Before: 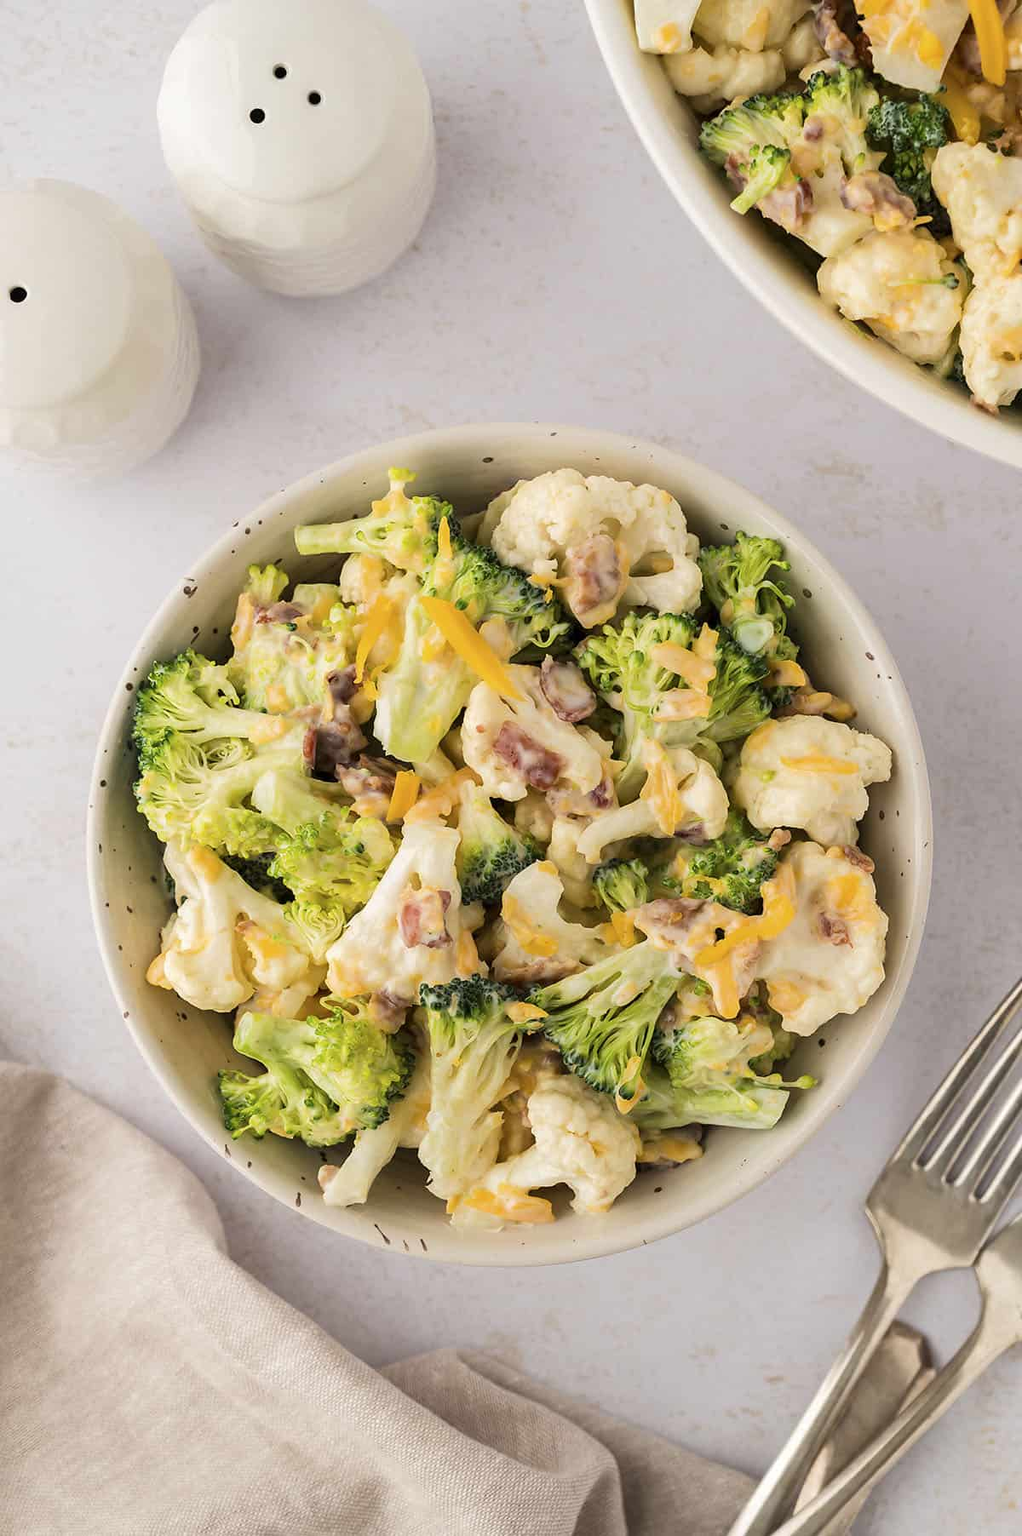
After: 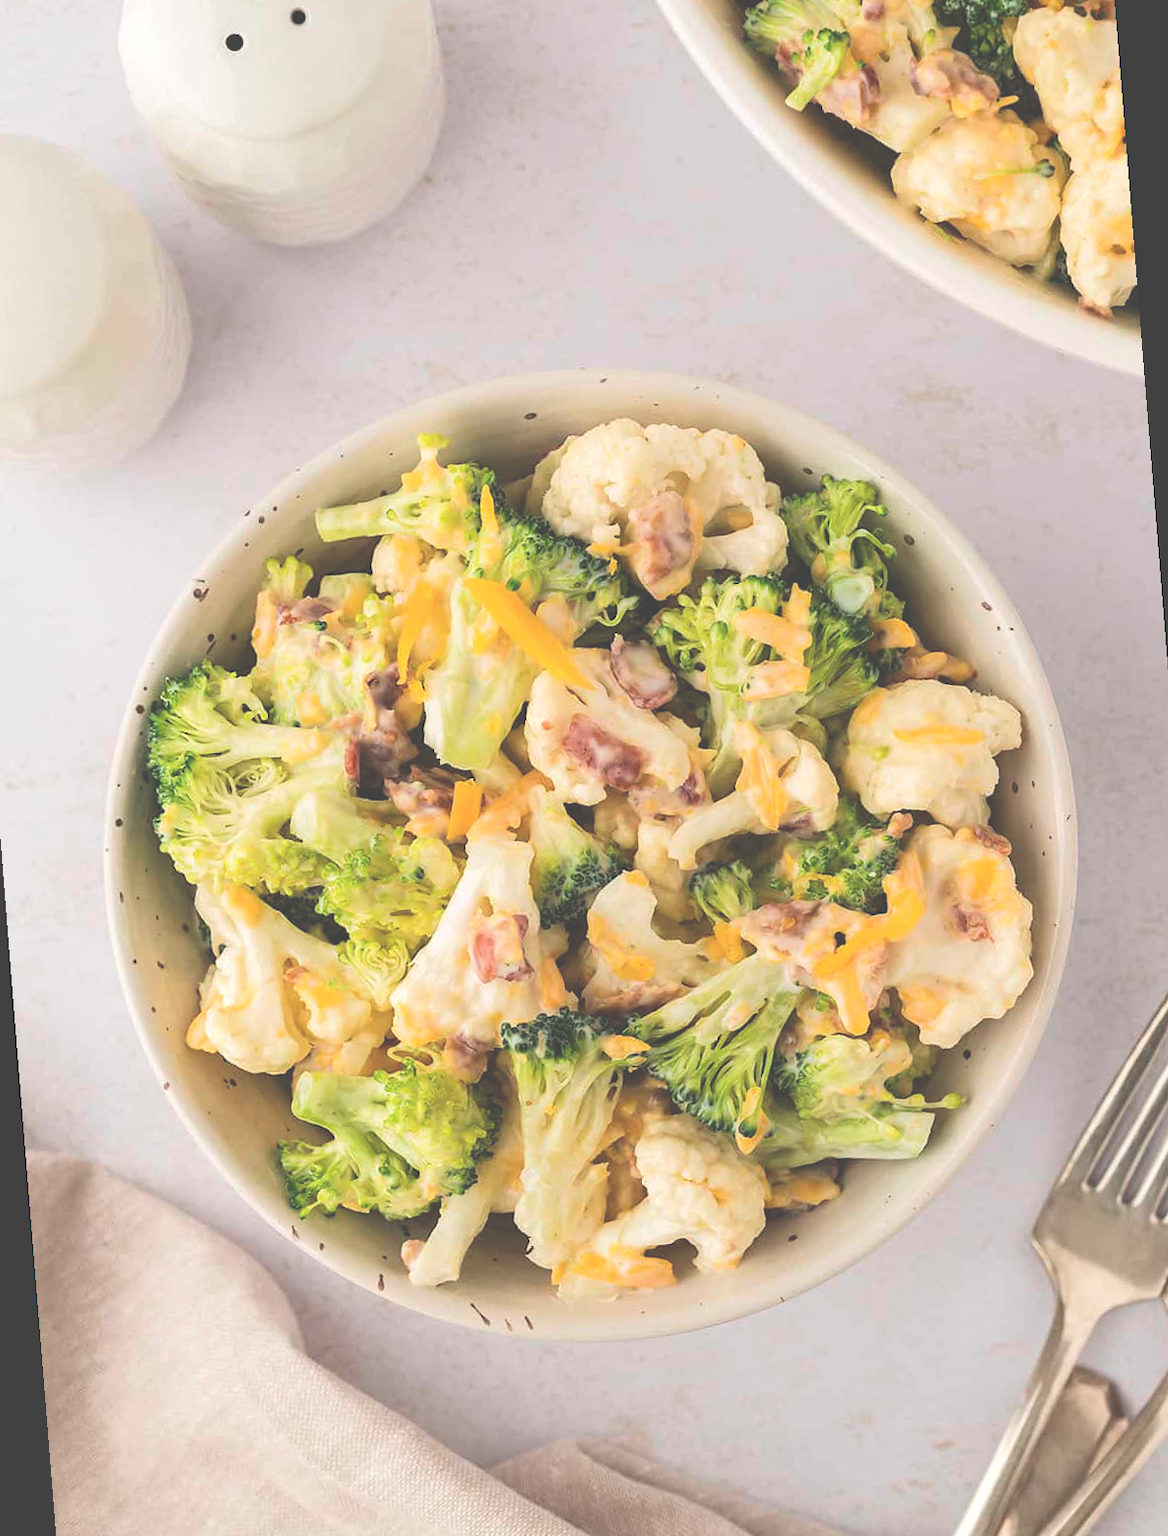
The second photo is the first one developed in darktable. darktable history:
exposure: black level correction -0.041, exposure 0.064 EV, compensate highlight preservation false
tone equalizer: on, module defaults
rotate and perspective: rotation -4.57°, crop left 0.054, crop right 0.944, crop top 0.087, crop bottom 0.914
contrast brightness saturation: contrast 0.05, brightness 0.06, saturation 0.01
